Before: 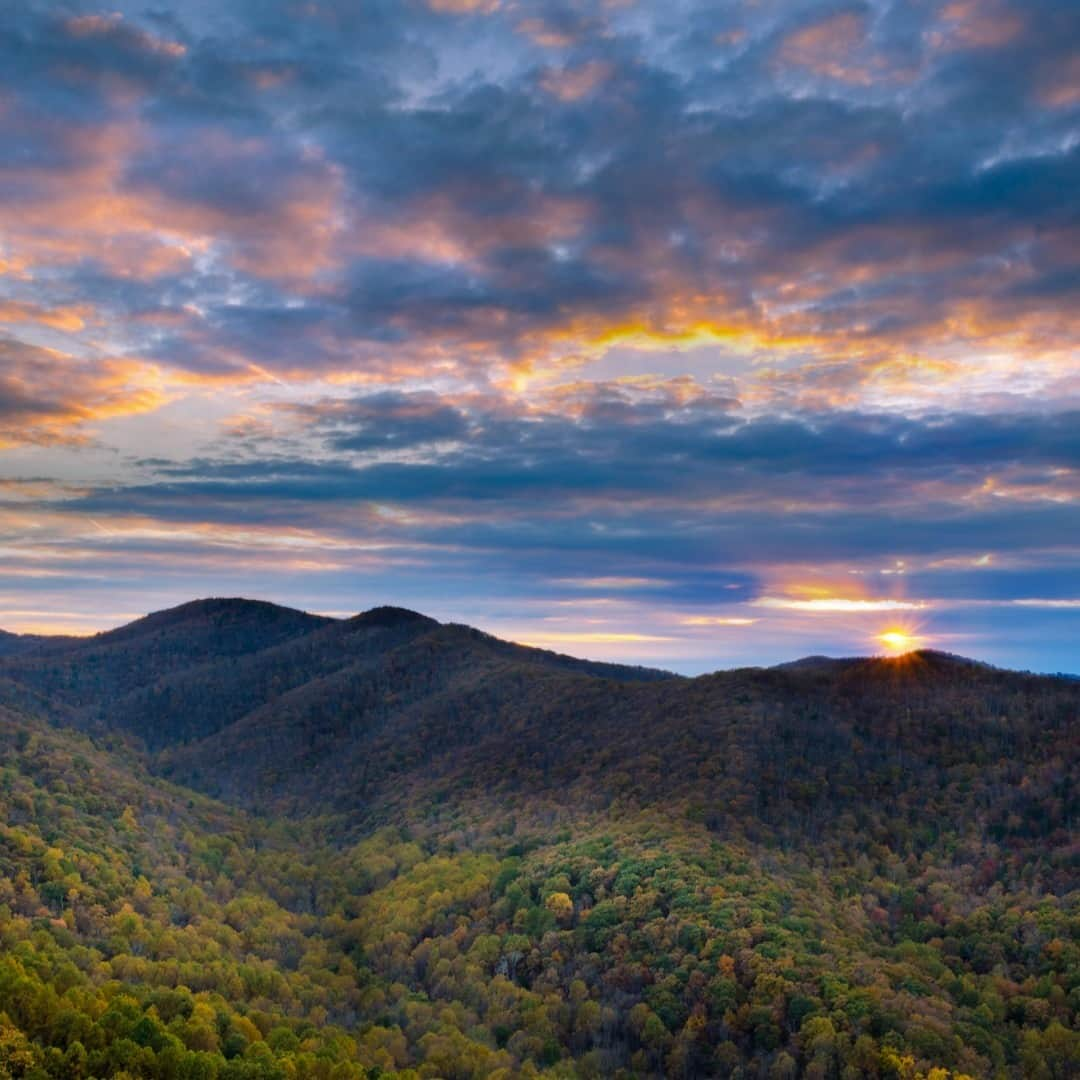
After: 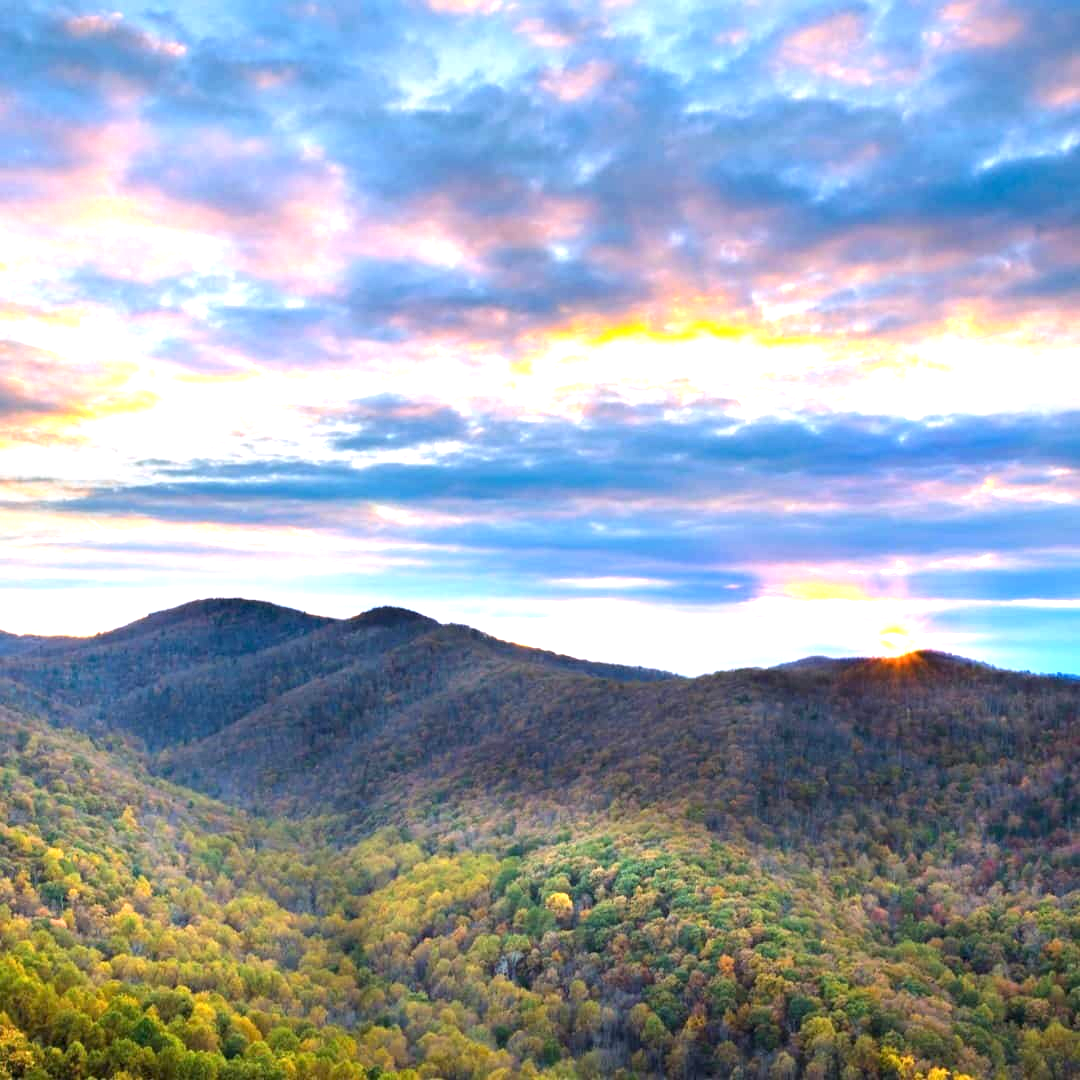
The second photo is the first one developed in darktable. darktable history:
contrast brightness saturation: contrast 0.045
exposure: black level correction 0, exposure 1.697 EV, compensate highlight preservation false
